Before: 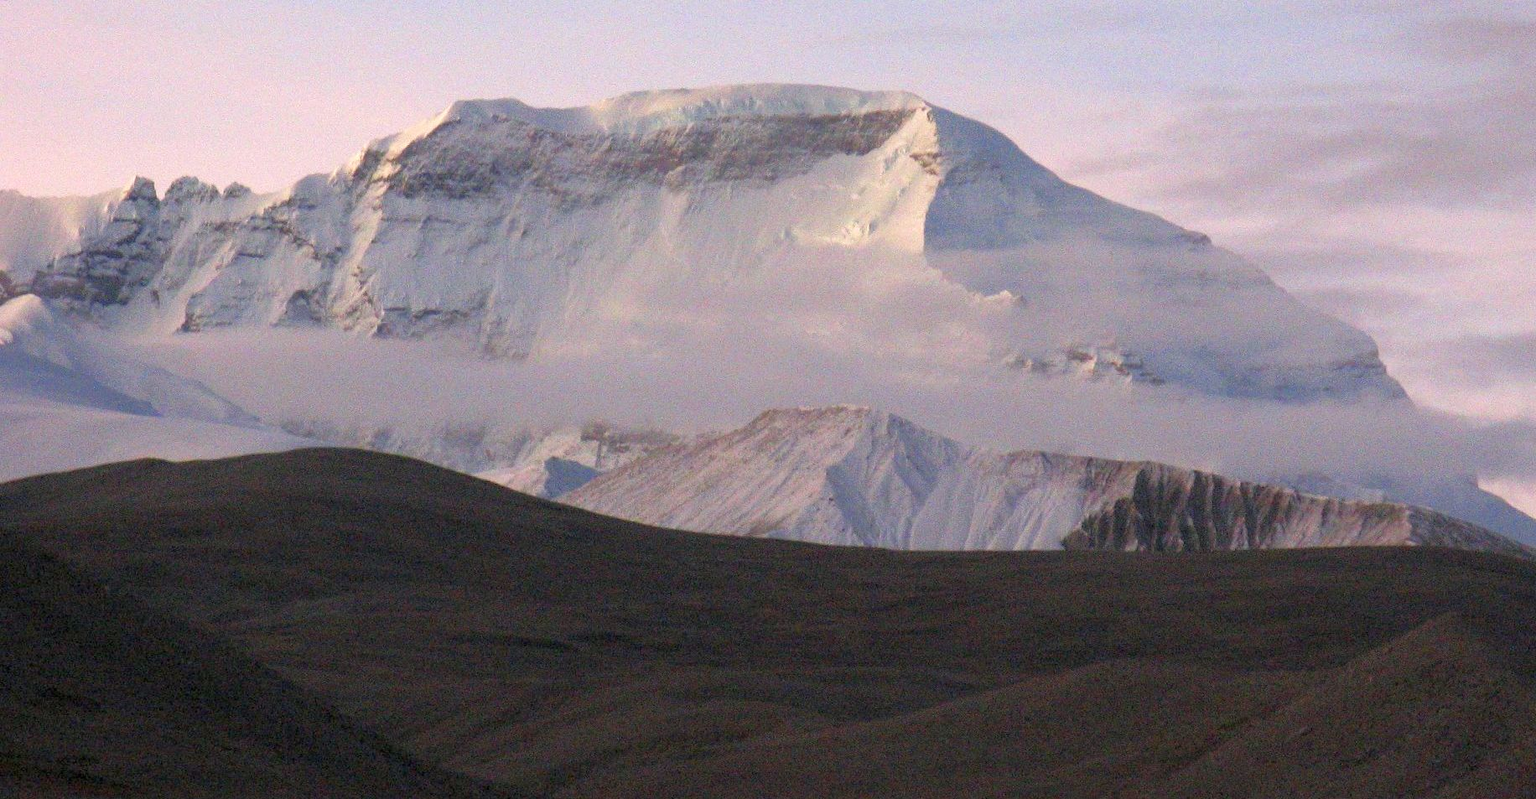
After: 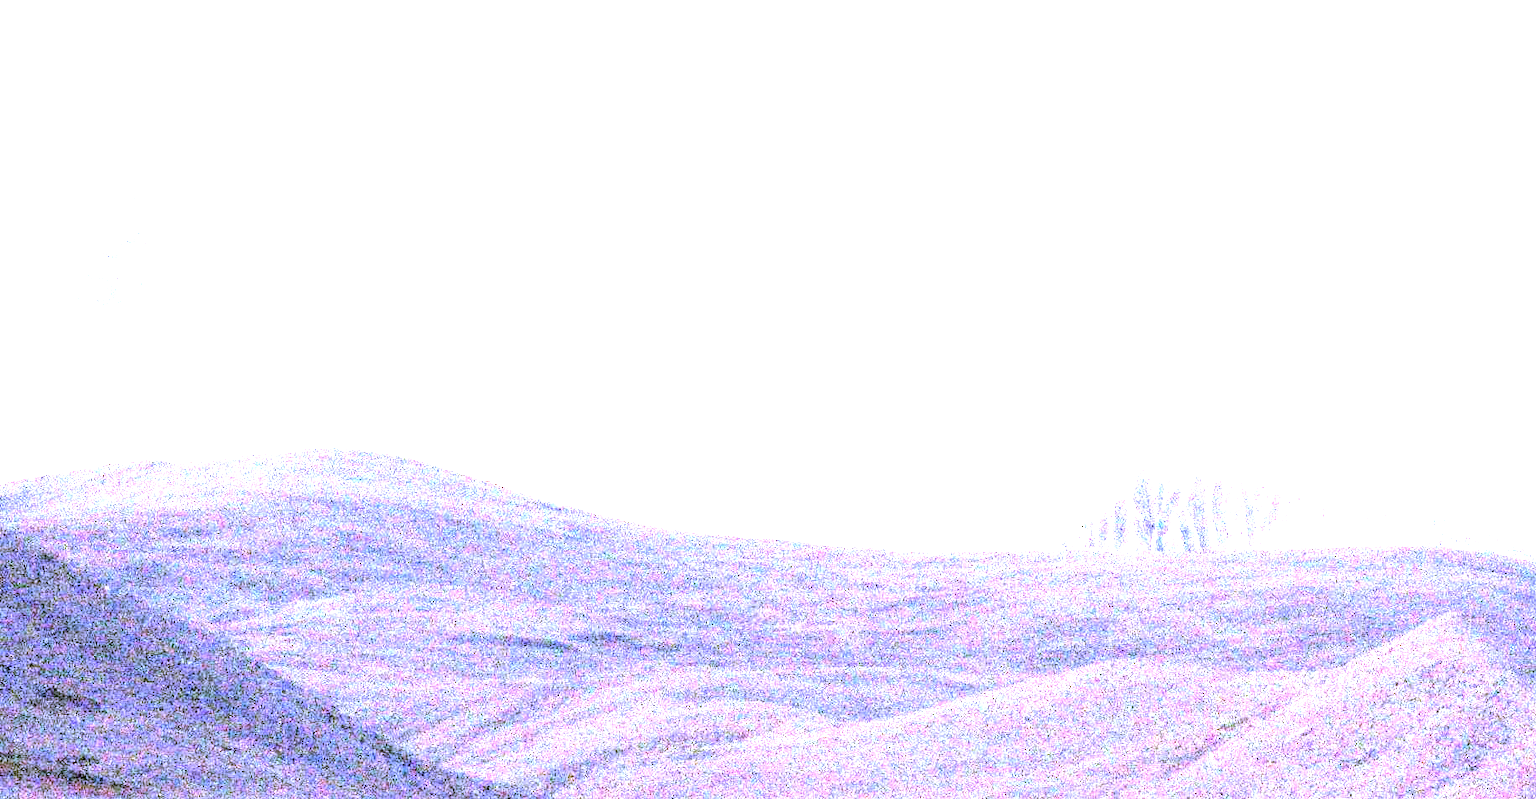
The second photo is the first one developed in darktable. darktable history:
exposure: black level correction 0, exposure 4 EV, compensate exposure bias true, compensate highlight preservation false
tone equalizer: -8 EV -0.75 EV, -7 EV -0.7 EV, -6 EV -0.6 EV, -5 EV -0.4 EV, -3 EV 0.4 EV, -2 EV 0.6 EV, -1 EV 0.7 EV, +0 EV 0.75 EV, edges refinement/feathering 500, mask exposure compensation -1.57 EV, preserve details no
white balance: red 0.98, blue 1.61
